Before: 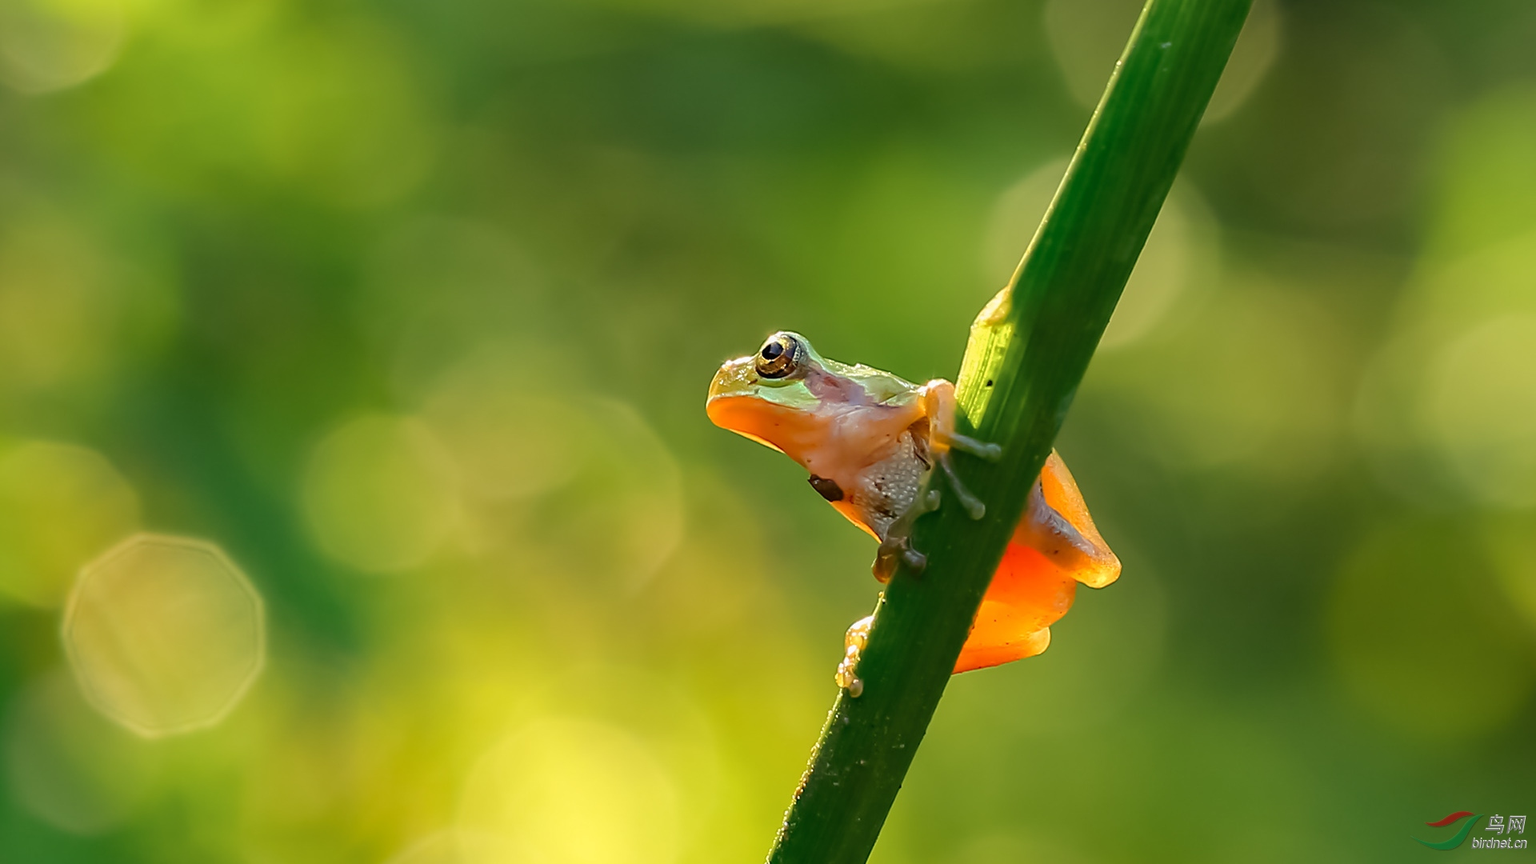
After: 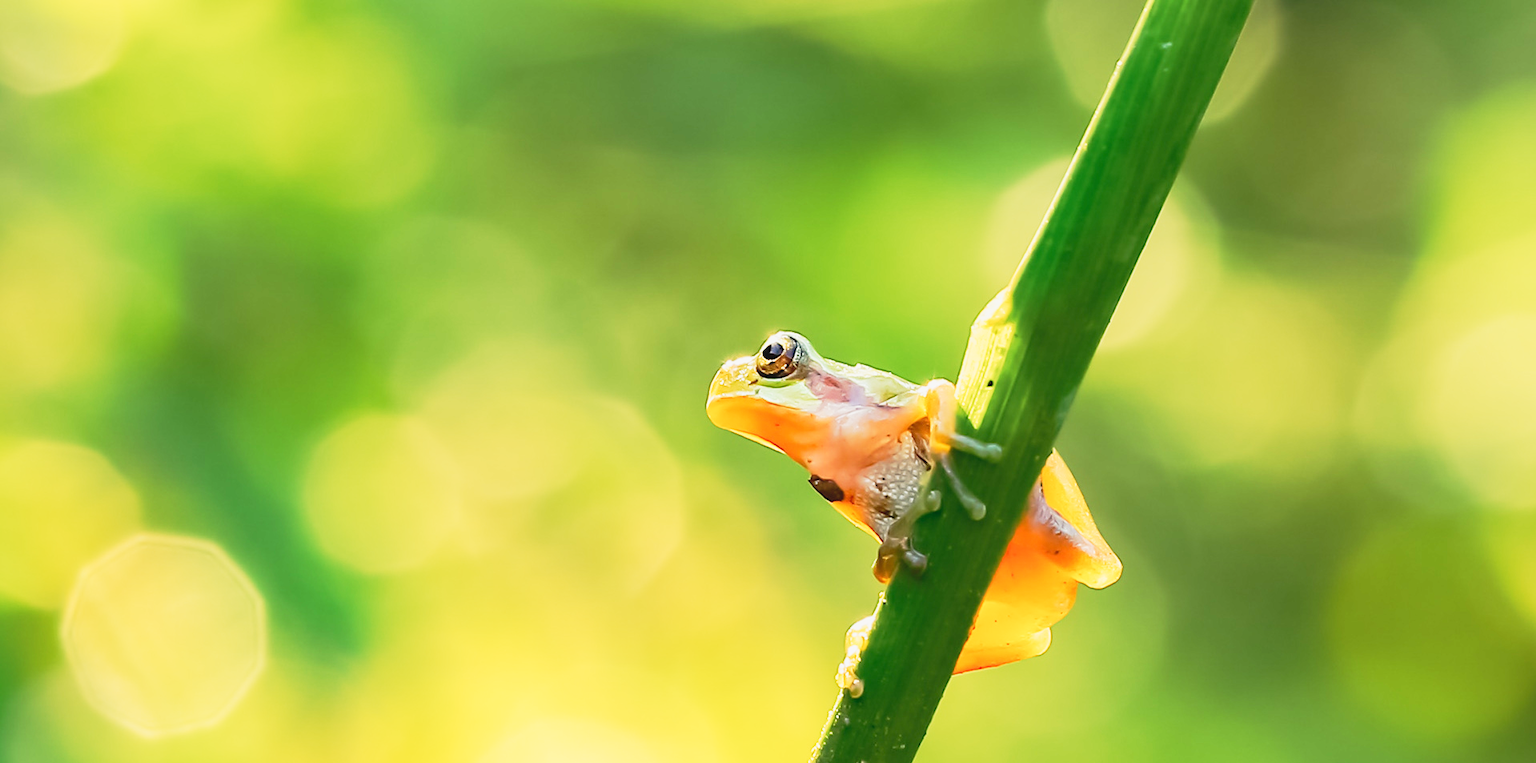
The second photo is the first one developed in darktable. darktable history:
crop and rotate: top 0%, bottom 11.575%
tone curve: curves: ch0 [(0, 0.052) (0.207, 0.35) (0.392, 0.592) (0.54, 0.803) (0.725, 0.922) (0.99, 0.974)], preserve colors none
